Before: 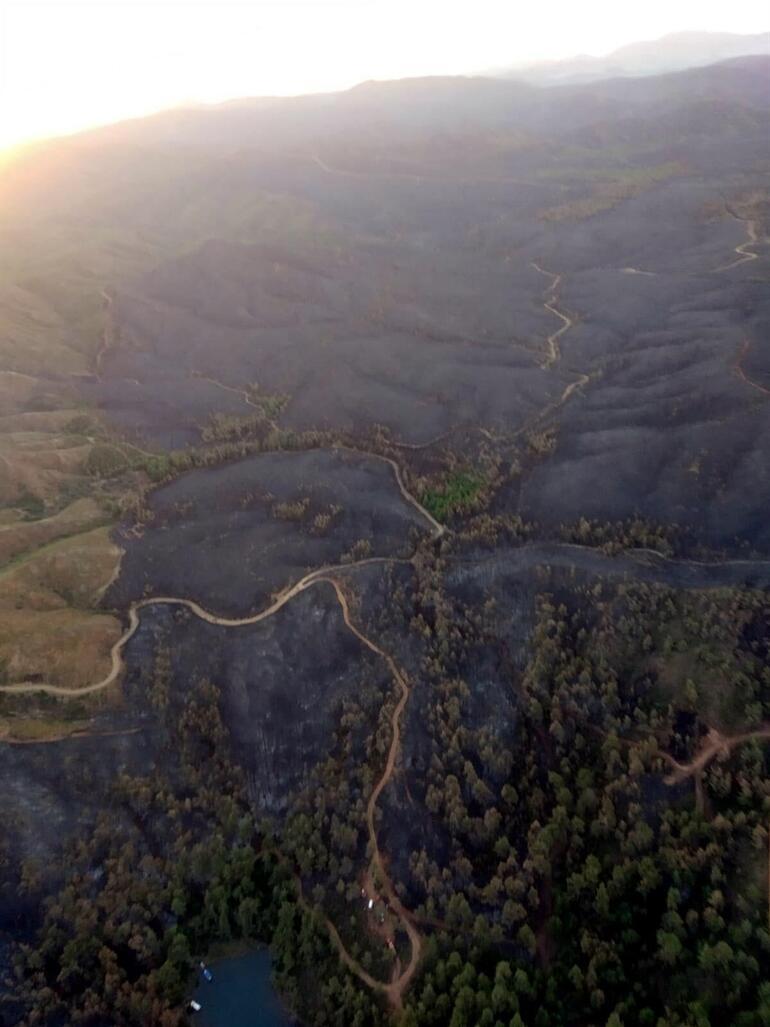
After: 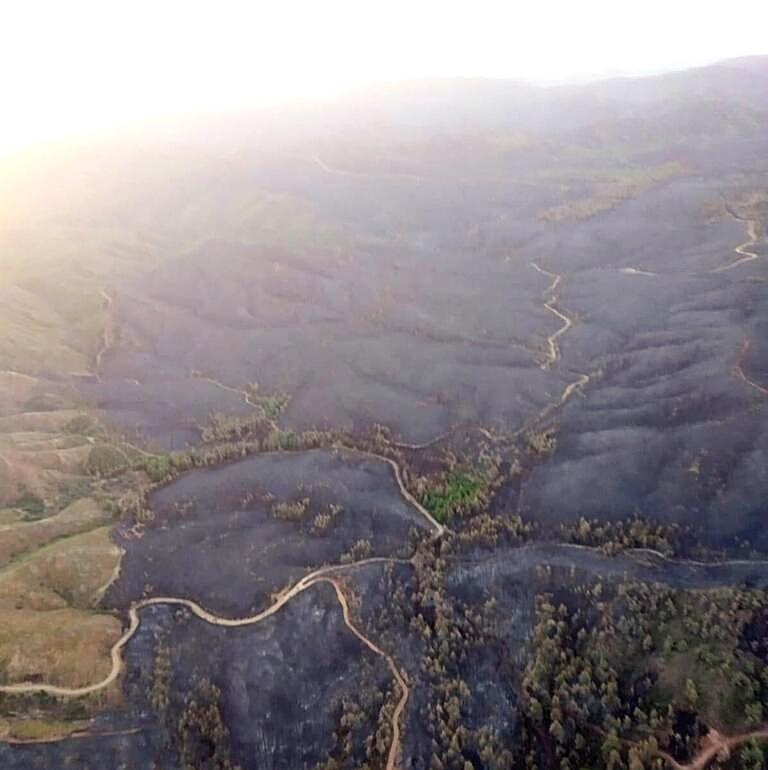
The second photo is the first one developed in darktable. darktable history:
exposure: exposure 0.462 EV, compensate exposure bias true, compensate highlight preservation false
crop: bottom 24.982%
sharpen: on, module defaults
tone curve: curves: ch0 [(0, 0) (0.003, 0.019) (0.011, 0.022) (0.025, 0.025) (0.044, 0.04) (0.069, 0.069) (0.1, 0.108) (0.136, 0.152) (0.177, 0.199) (0.224, 0.26) (0.277, 0.321) (0.335, 0.392) (0.399, 0.472) (0.468, 0.547) (0.543, 0.624) (0.623, 0.713) (0.709, 0.786) (0.801, 0.865) (0.898, 0.939) (1, 1)], preserve colors none
